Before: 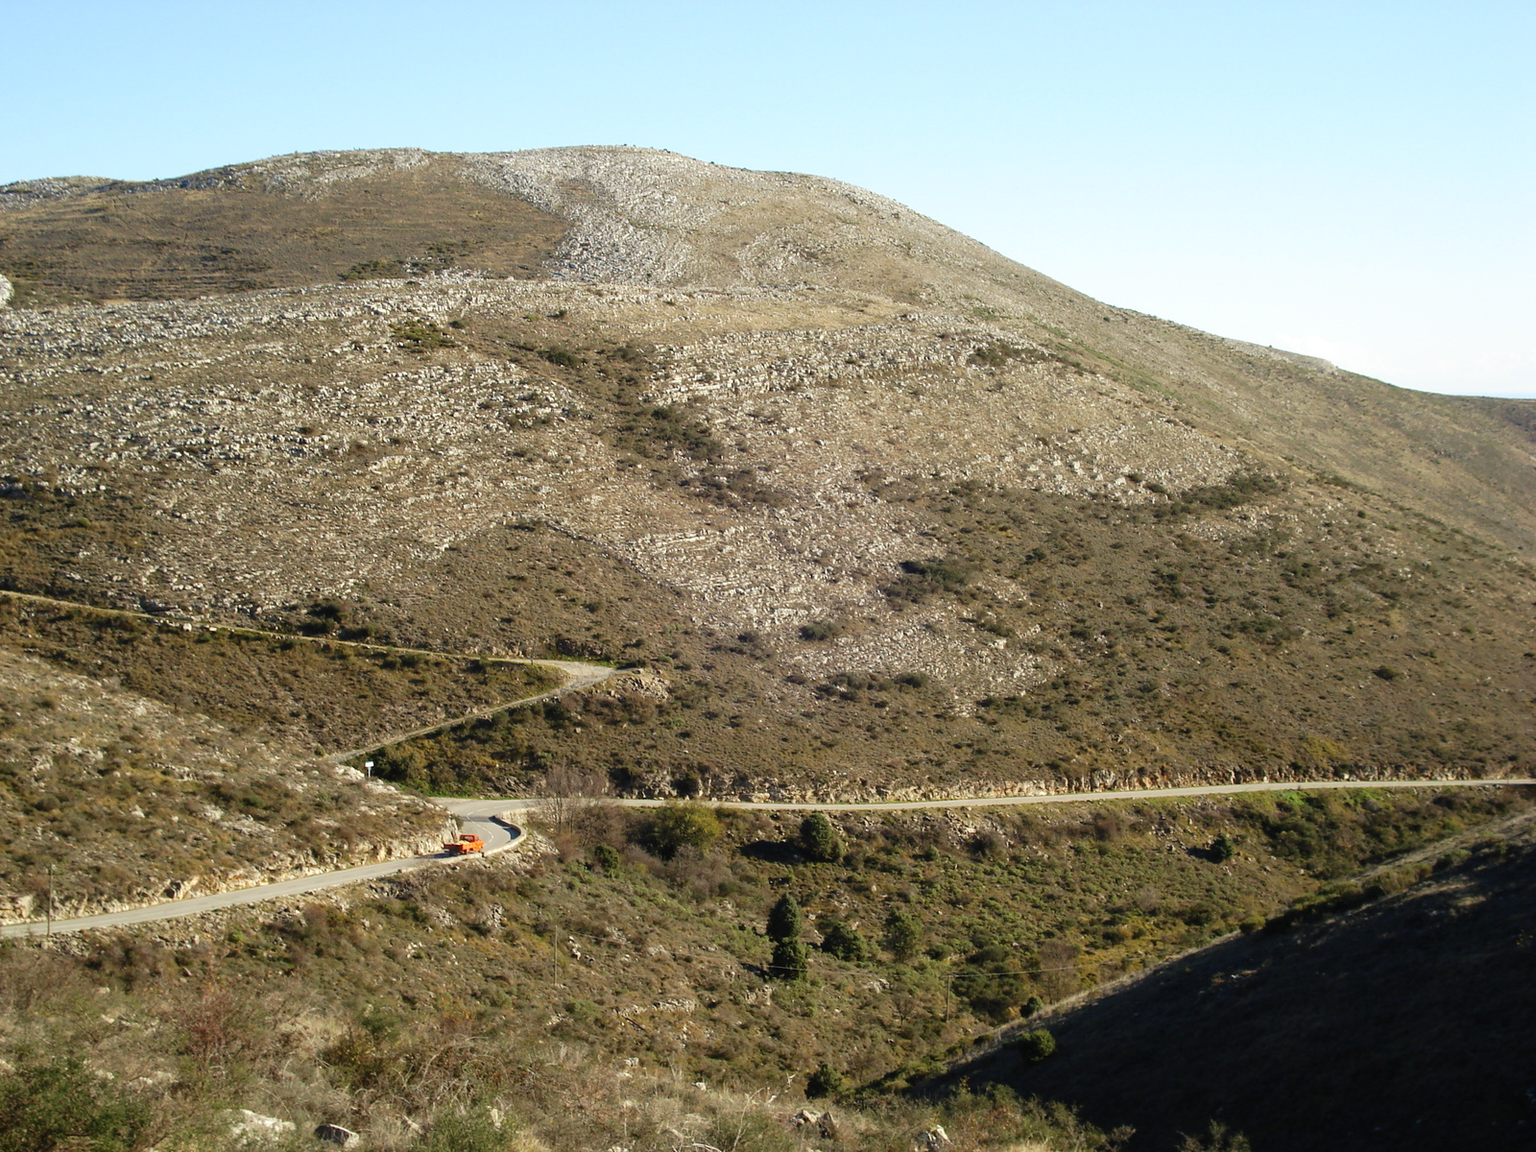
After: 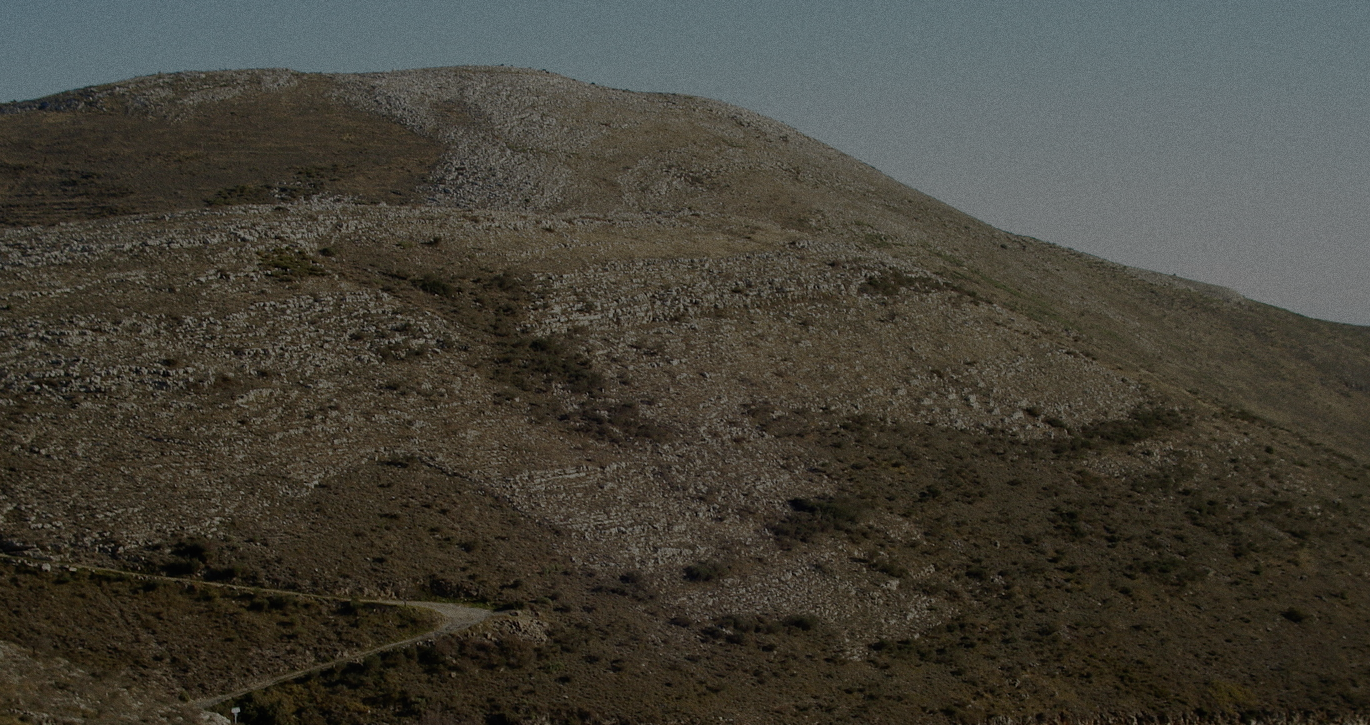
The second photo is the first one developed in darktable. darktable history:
crop and rotate: left 9.345%, top 7.22%, right 4.982%, bottom 32.331%
exposure: exposure -2.446 EV, compensate highlight preservation false
contrast brightness saturation: saturation -0.05
grain: on, module defaults
